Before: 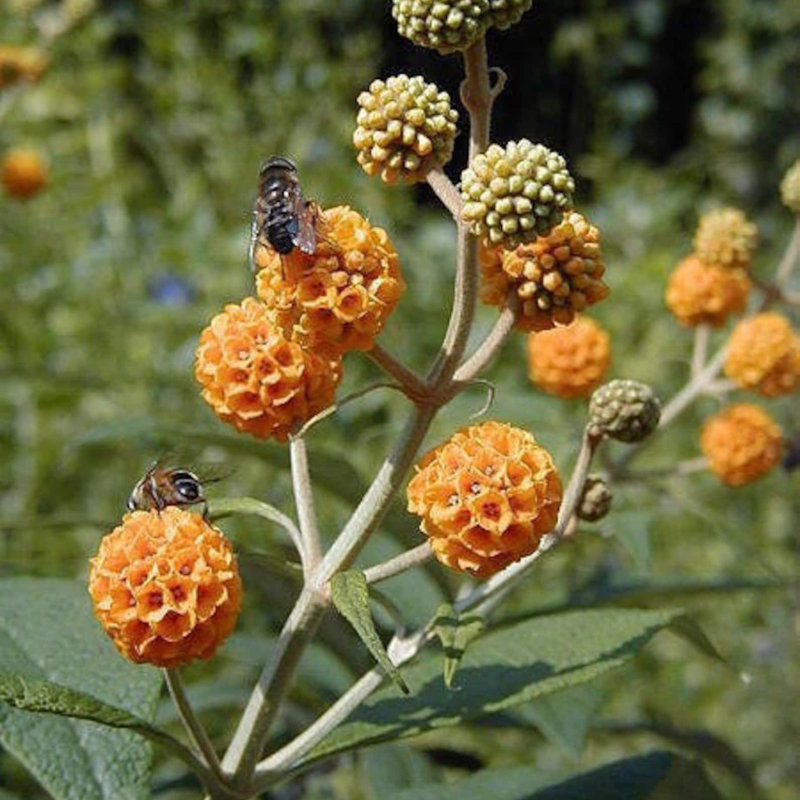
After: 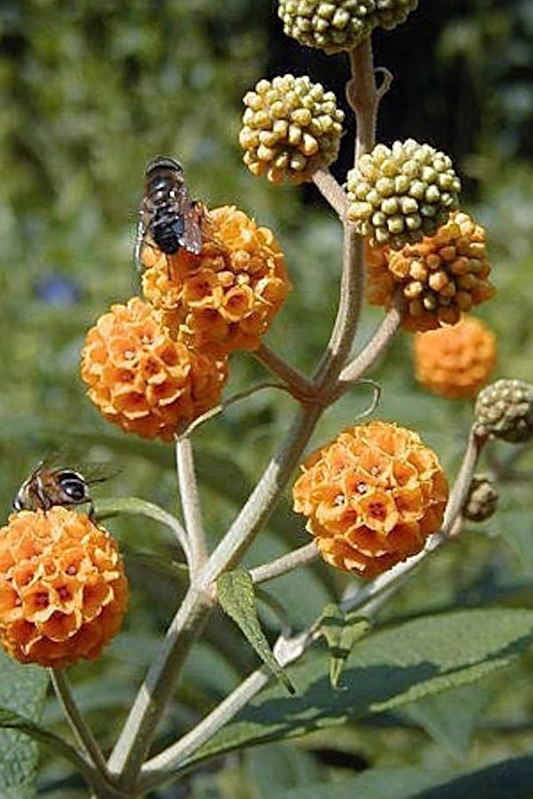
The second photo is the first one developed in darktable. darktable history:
tone equalizer: on, module defaults
crop and rotate: left 14.292%, right 19.041%
sharpen: on, module defaults
